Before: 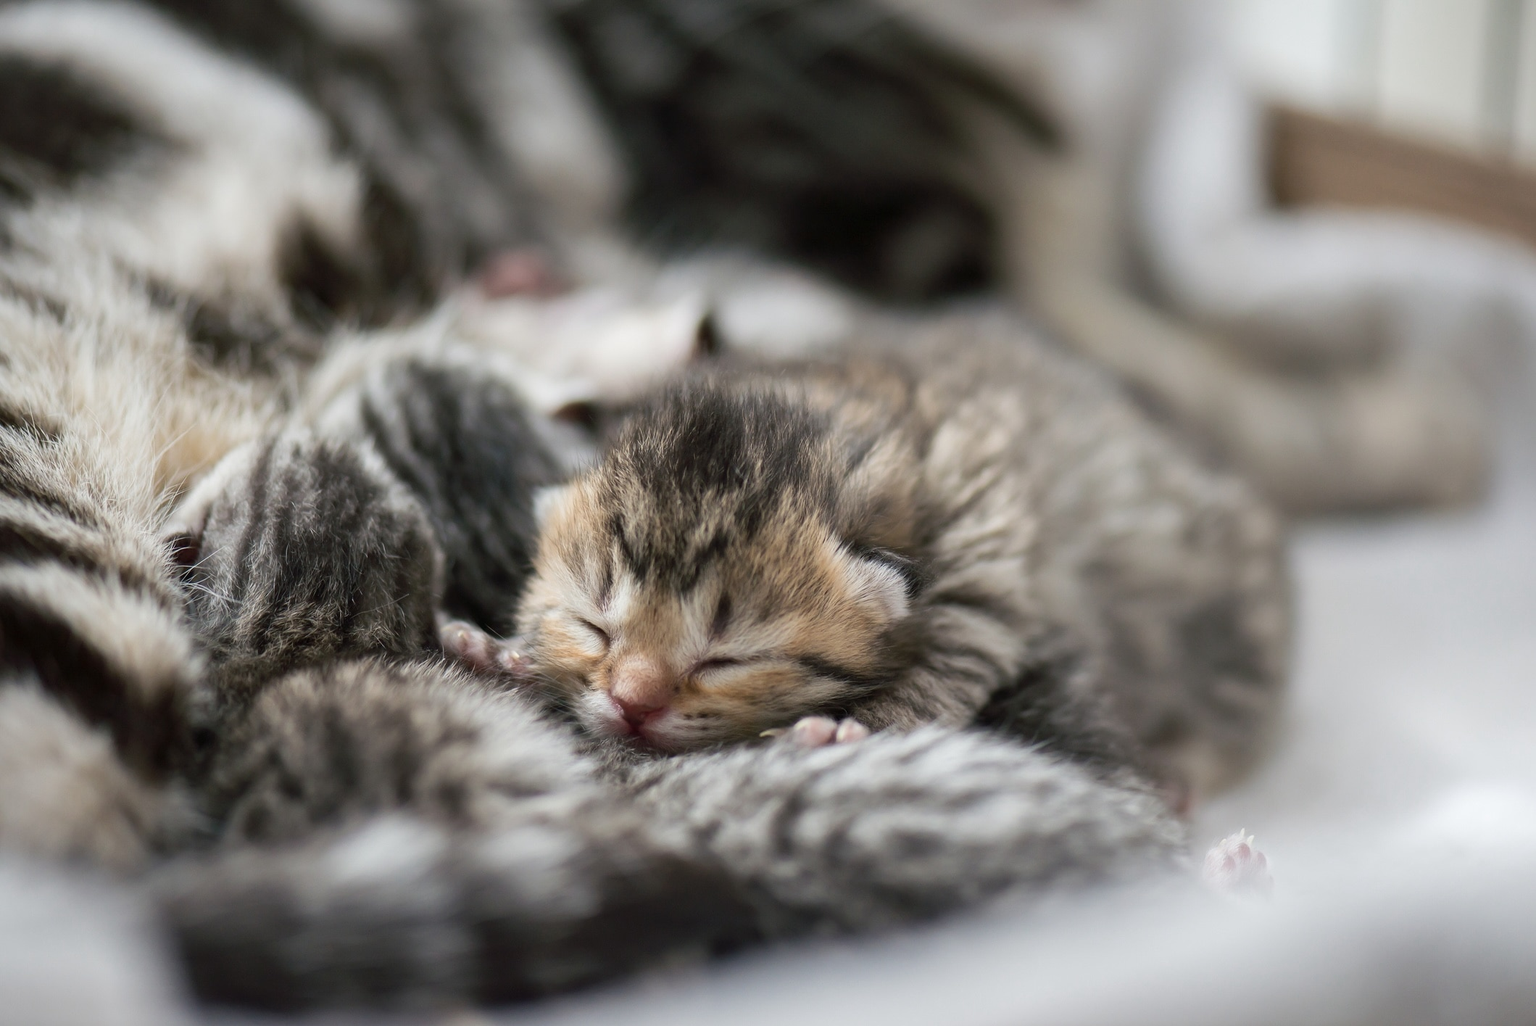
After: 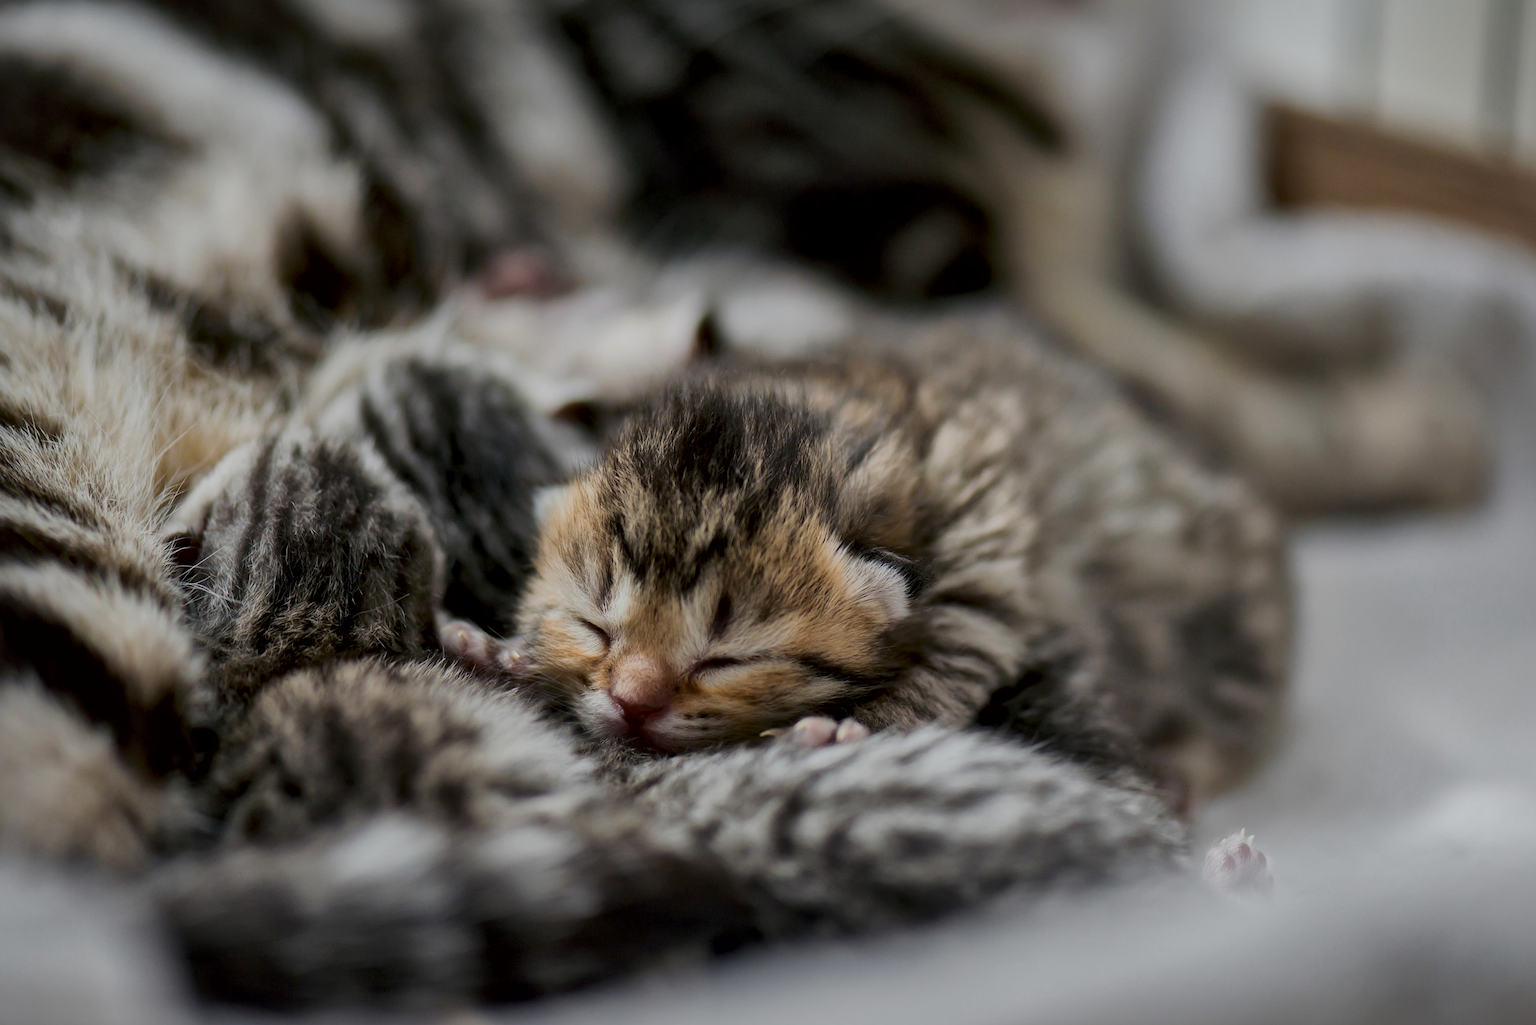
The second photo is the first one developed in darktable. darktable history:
color zones: curves: ch0 [(0.224, 0.526) (0.75, 0.5)]; ch1 [(0.055, 0.526) (0.224, 0.761) (0.377, 0.526) (0.75, 0.5)]
local contrast: mode bilateral grid, contrast 20, coarseness 50, detail 171%, midtone range 0.2
exposure: exposure -0.925 EV, compensate highlight preservation false
